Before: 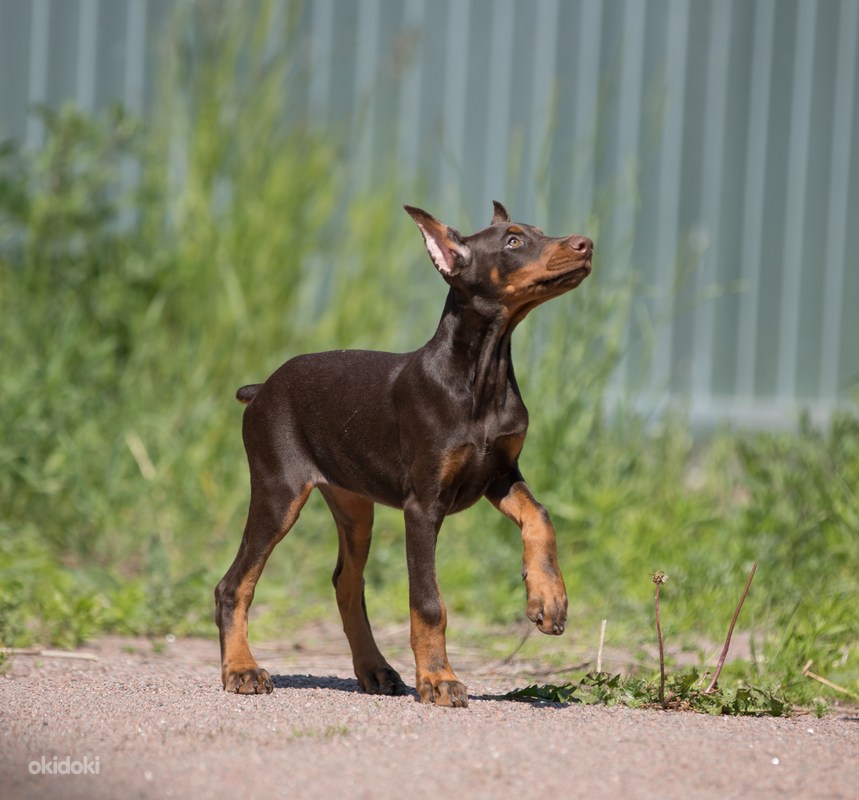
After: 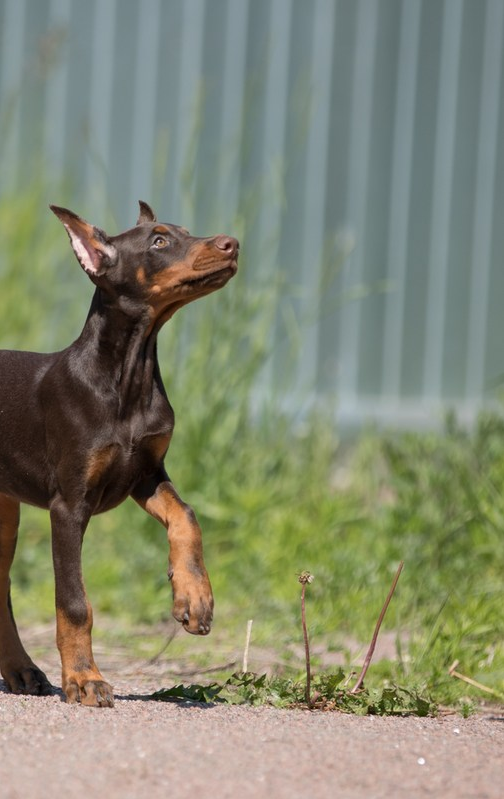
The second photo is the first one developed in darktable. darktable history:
crop: left 41.311%
